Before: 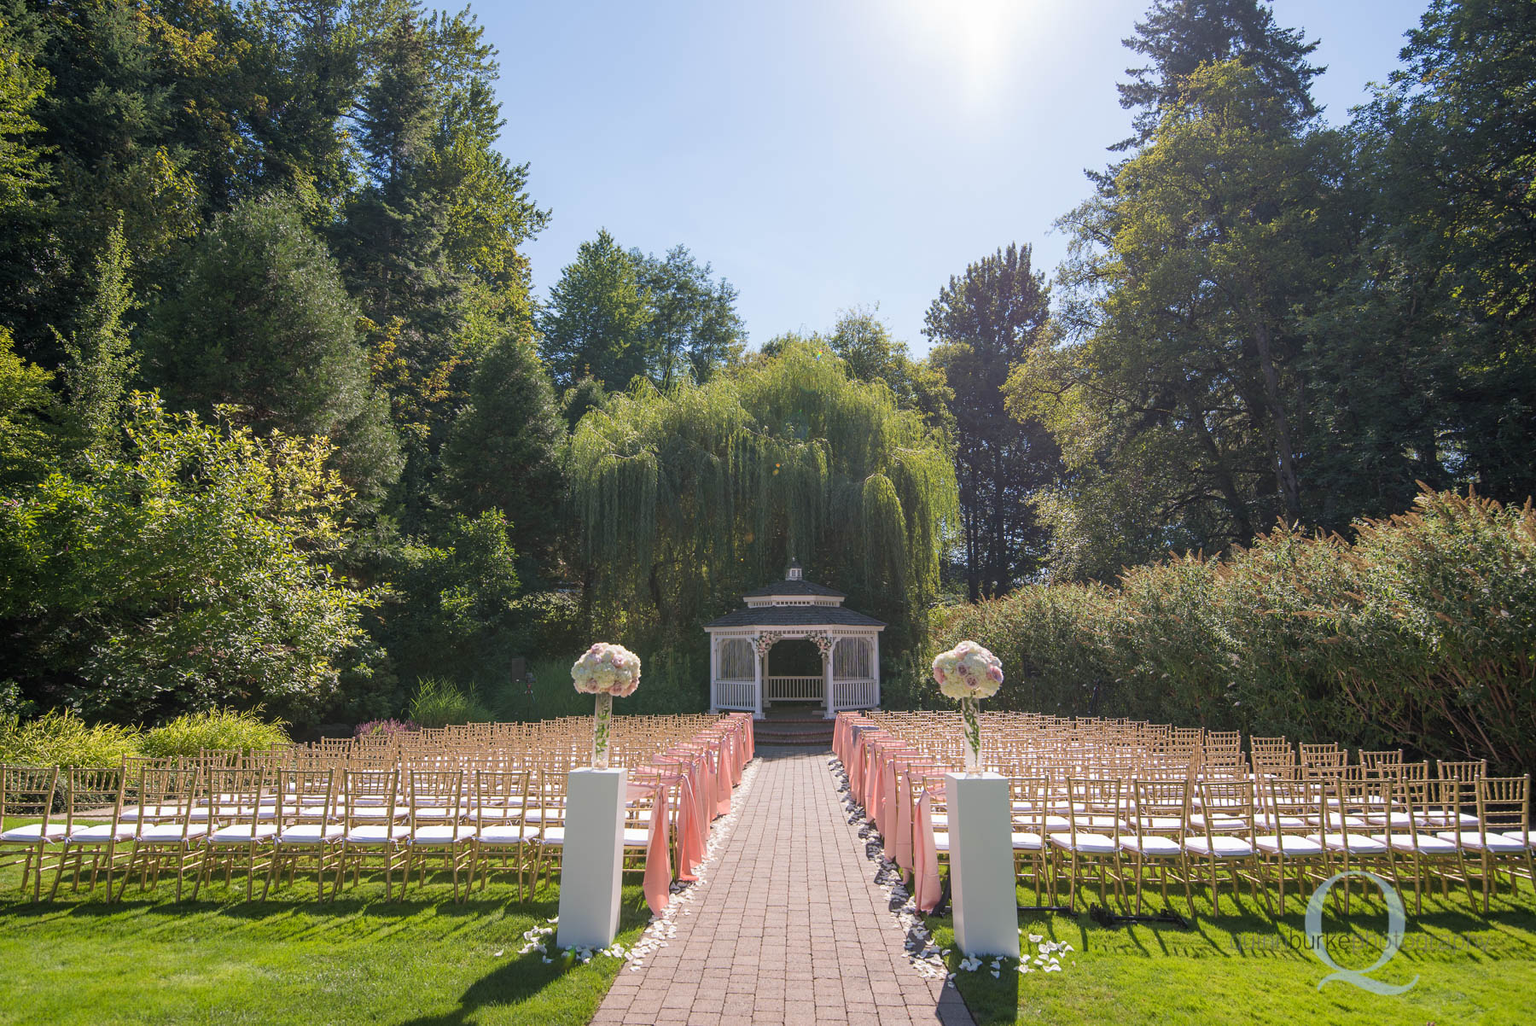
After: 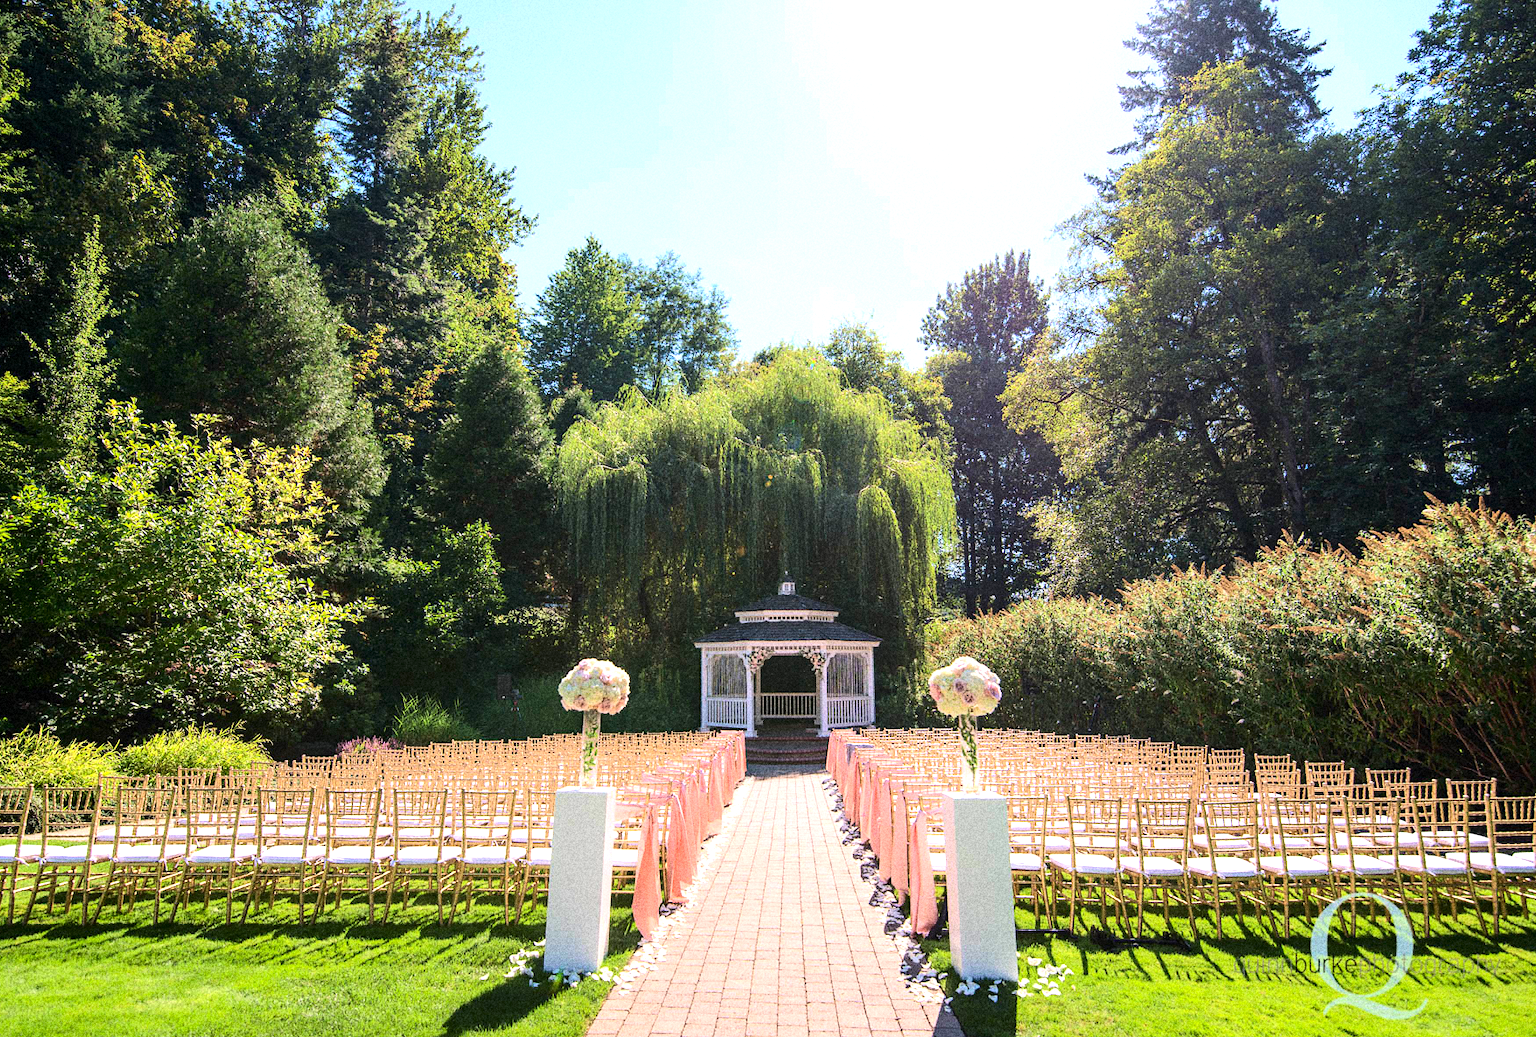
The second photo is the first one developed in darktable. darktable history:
tone equalizer: -8 EV -1.08 EV, -7 EV -1.01 EV, -6 EV -0.867 EV, -5 EV -0.578 EV, -3 EV 0.578 EV, -2 EV 0.867 EV, -1 EV 1.01 EV, +0 EV 1.08 EV, edges refinement/feathering 500, mask exposure compensation -1.57 EV, preserve details no
crop and rotate: left 1.774%, right 0.633%, bottom 1.28%
tone curve: curves: ch0 [(0, 0) (0.091, 0.077) (0.389, 0.458) (0.745, 0.82) (0.856, 0.899) (0.92, 0.938) (1, 0.973)]; ch1 [(0, 0) (0.437, 0.404) (0.5, 0.5) (0.529, 0.55) (0.58, 0.6) (0.616, 0.649) (1, 1)]; ch2 [(0, 0) (0.442, 0.415) (0.5, 0.5) (0.535, 0.557) (0.585, 0.62) (1, 1)], color space Lab, independent channels, preserve colors none
grain: coarseness 14.49 ISO, strength 48.04%, mid-tones bias 35%
base curve: curves: ch0 [(0, 0) (0.235, 0.266) (0.503, 0.496) (0.786, 0.72) (1, 1)]
